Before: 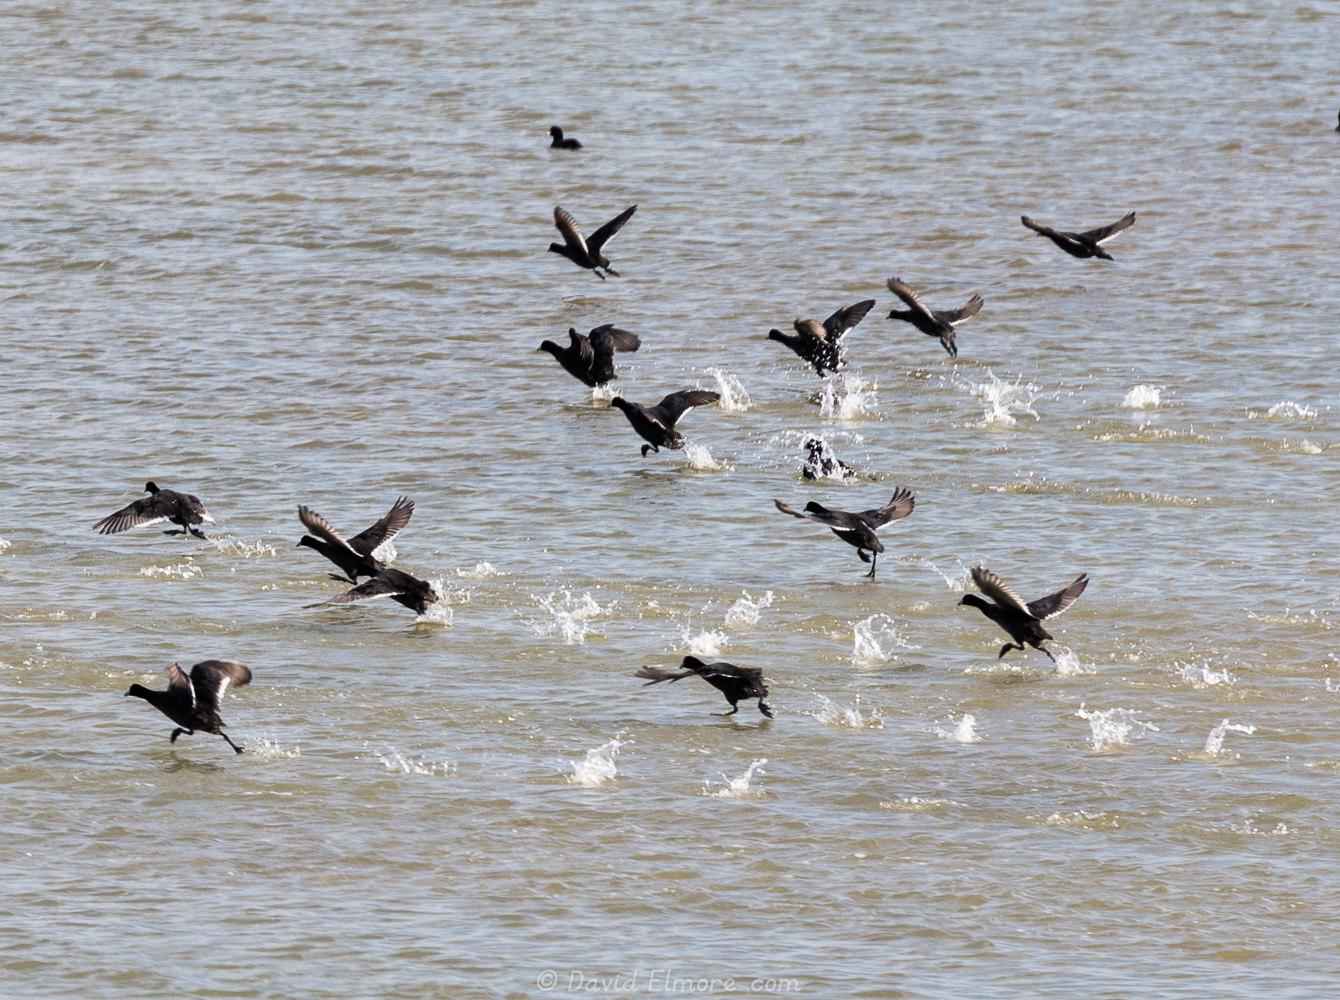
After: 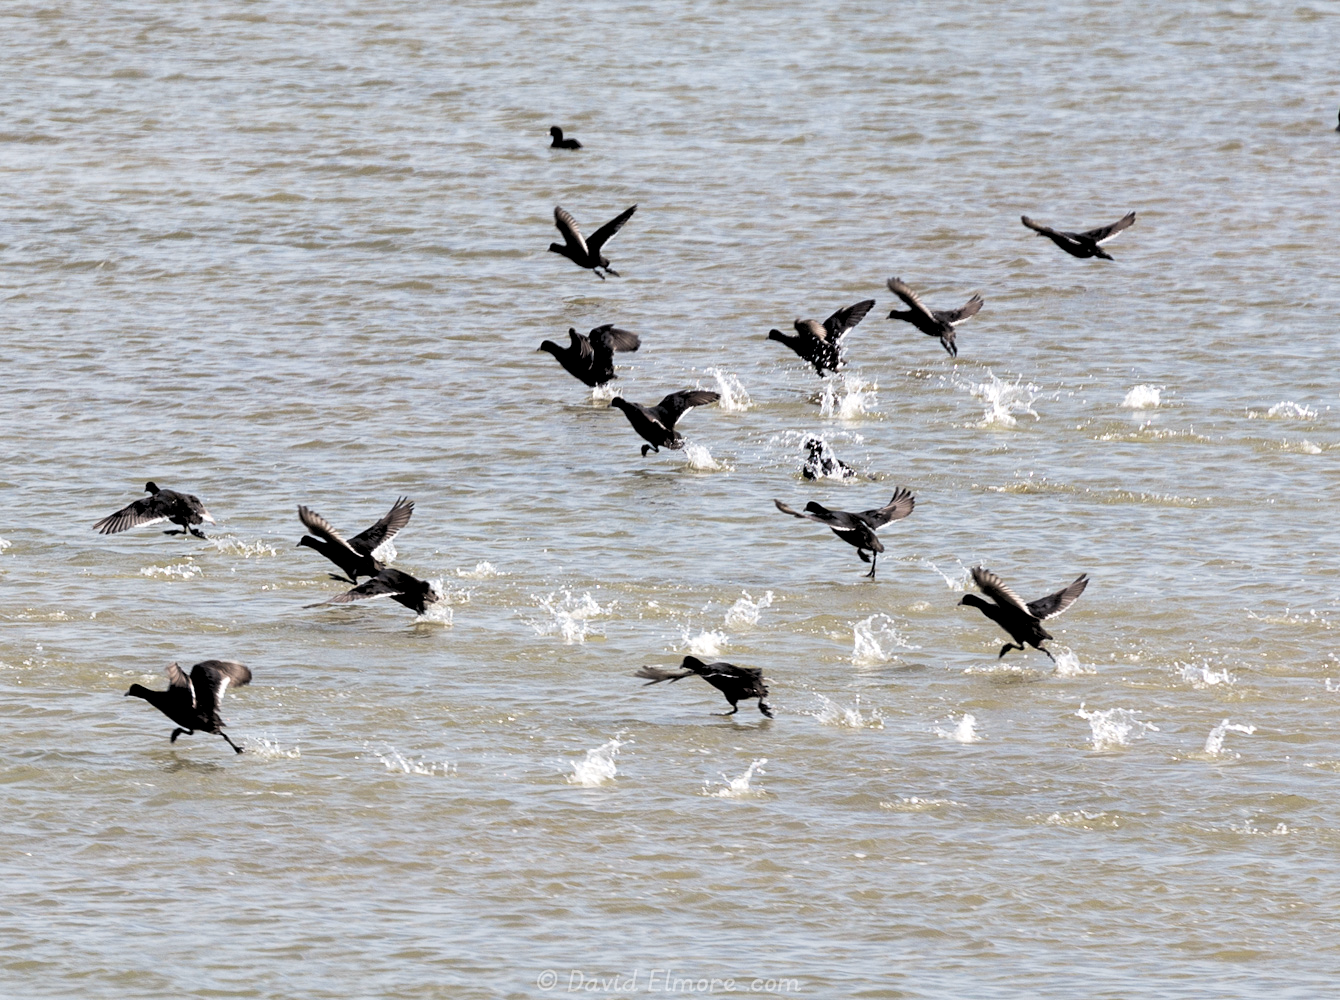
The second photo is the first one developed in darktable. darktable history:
contrast brightness saturation: saturation -0.17
rgb levels: levels [[0.013, 0.434, 0.89], [0, 0.5, 1], [0, 0.5, 1]]
